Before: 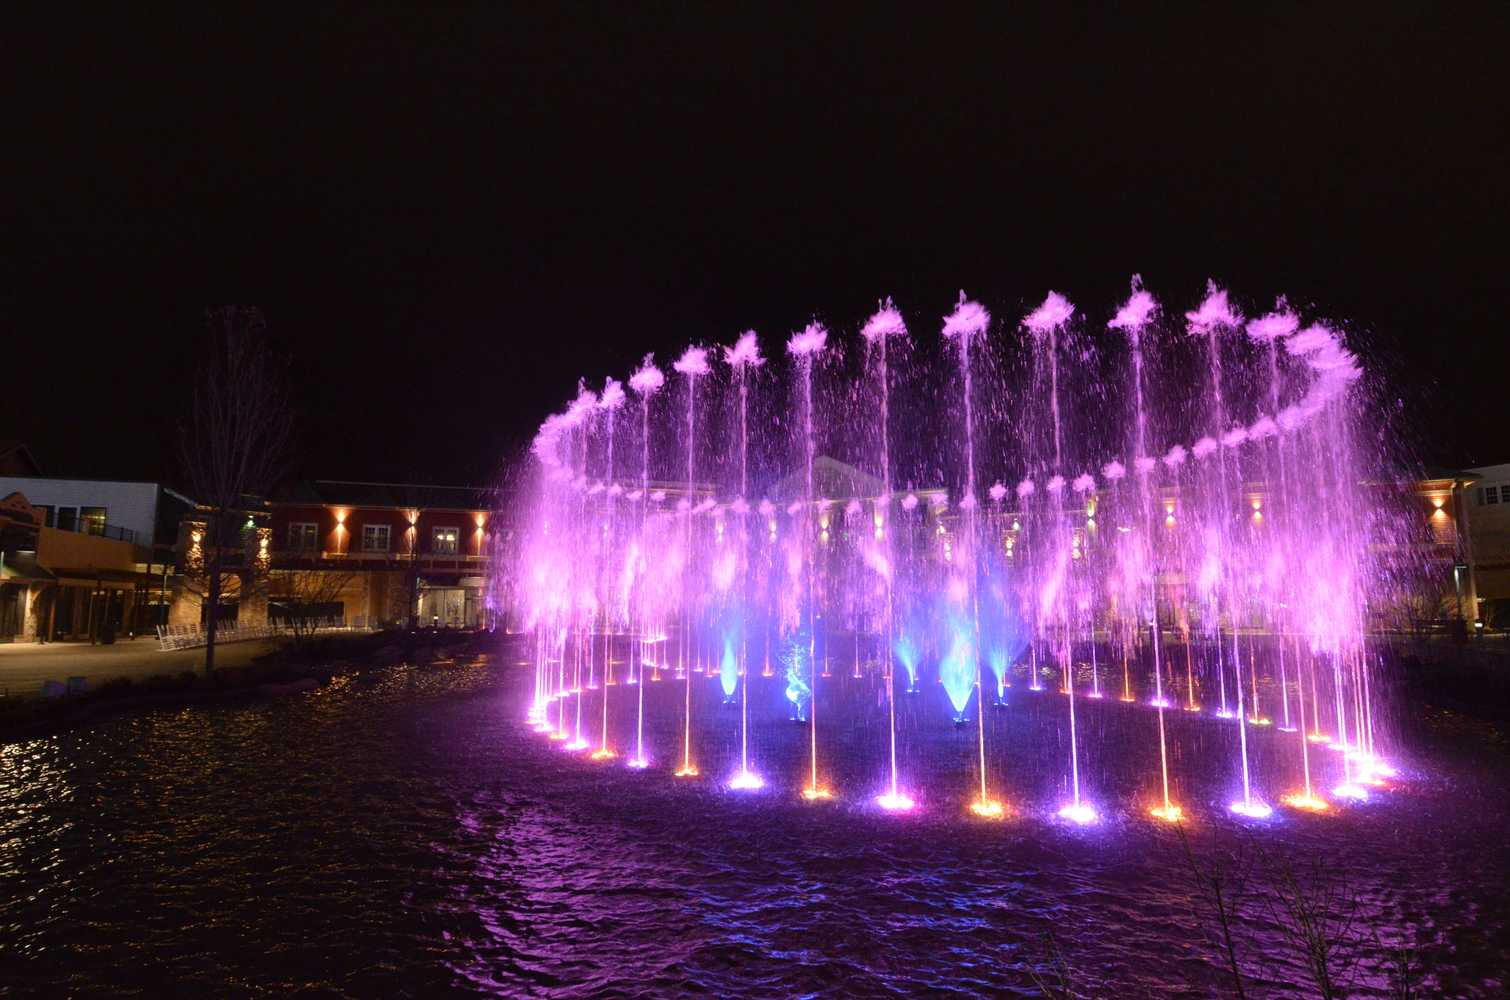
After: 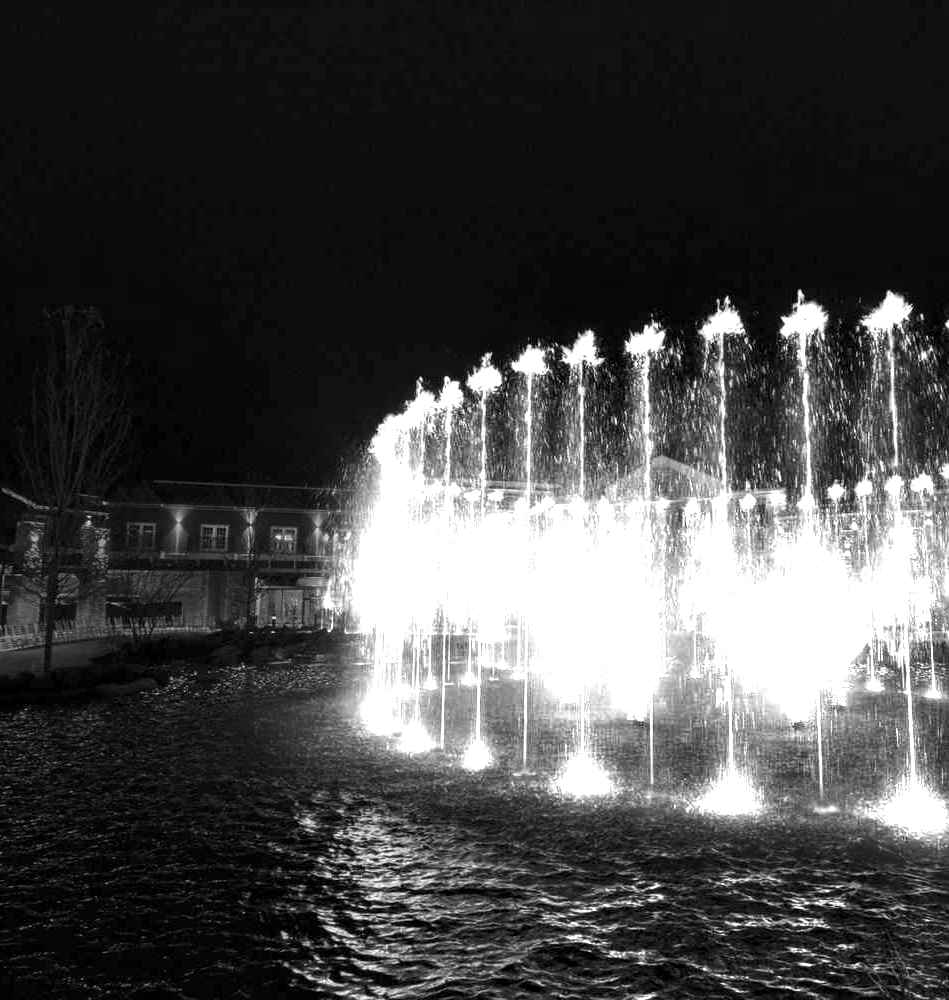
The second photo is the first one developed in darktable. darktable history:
crop: left 10.775%, right 26.334%
local contrast: highlights 27%, detail 150%
color zones: curves: ch0 [(0.287, 0.048) (0.493, 0.484) (0.737, 0.816)]; ch1 [(0, 0) (0.143, 0) (0.286, 0) (0.429, 0) (0.571, 0) (0.714, 0) (0.857, 0)]
contrast brightness saturation: contrast 0.087, saturation 0.283
exposure: exposure 0.486 EV, compensate highlight preservation false
